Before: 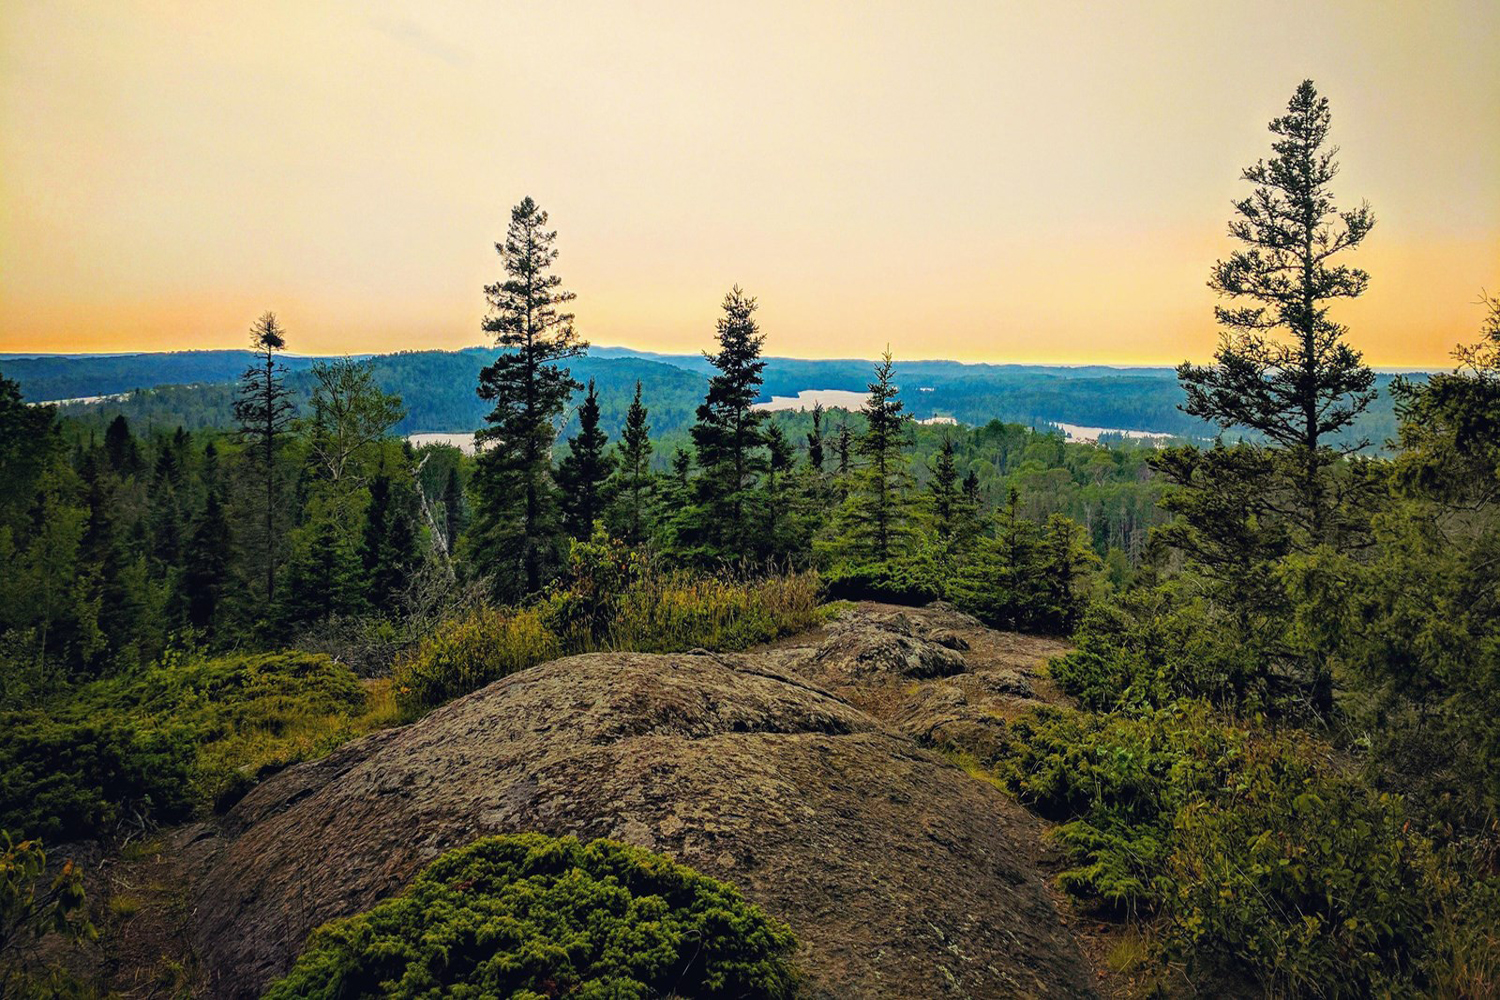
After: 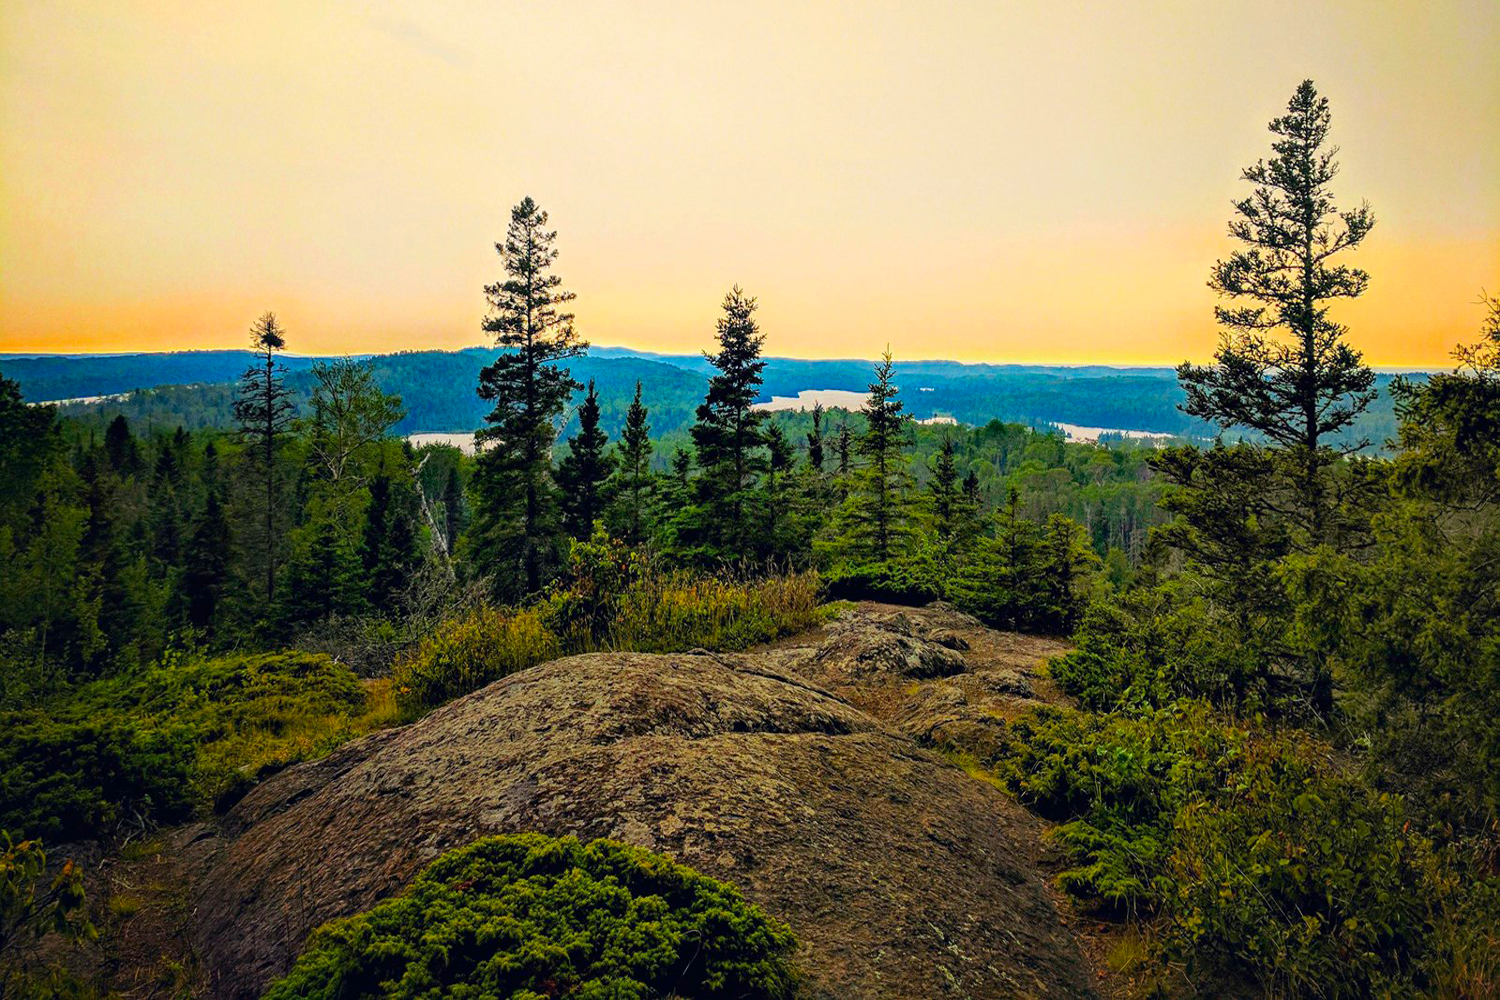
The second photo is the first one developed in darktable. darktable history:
contrast brightness saturation: contrast 0.089, saturation 0.277
exposure: black level correction 0.001, compensate exposure bias true, compensate highlight preservation false
